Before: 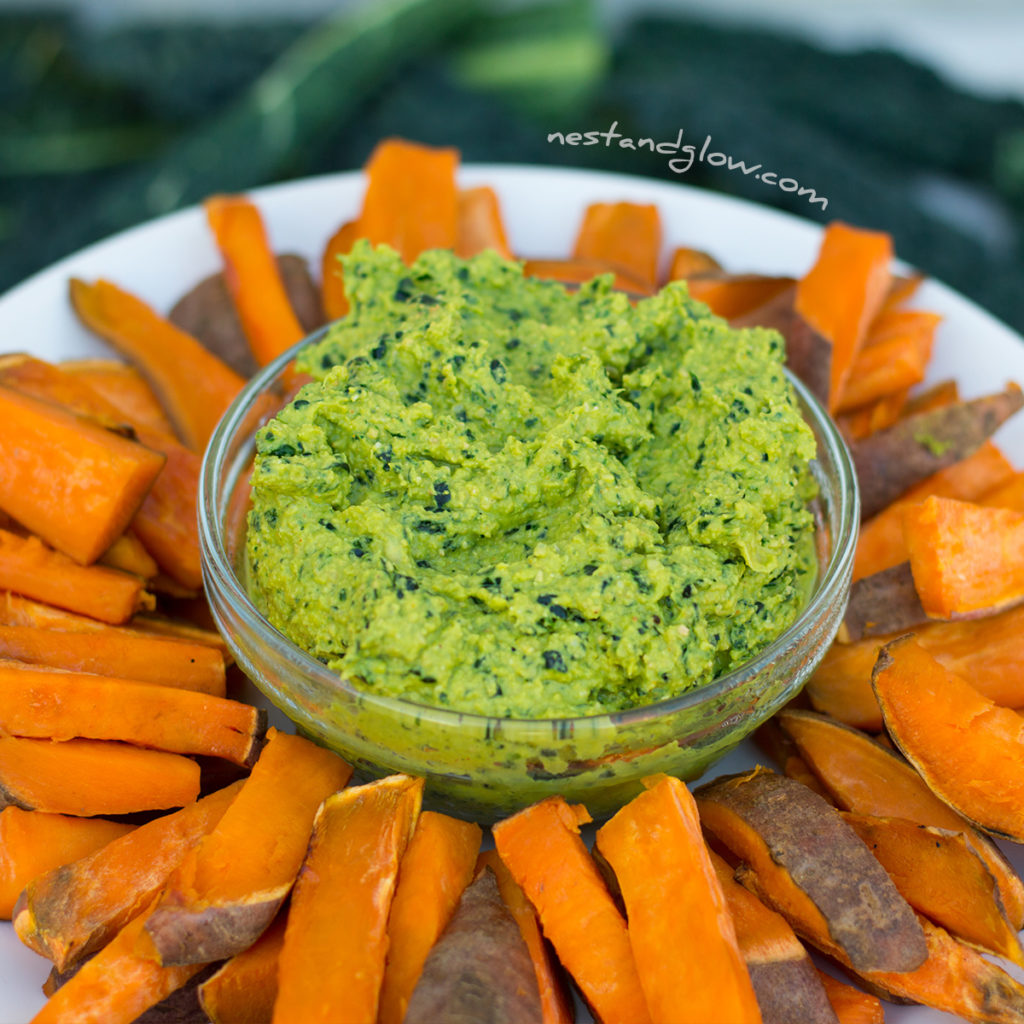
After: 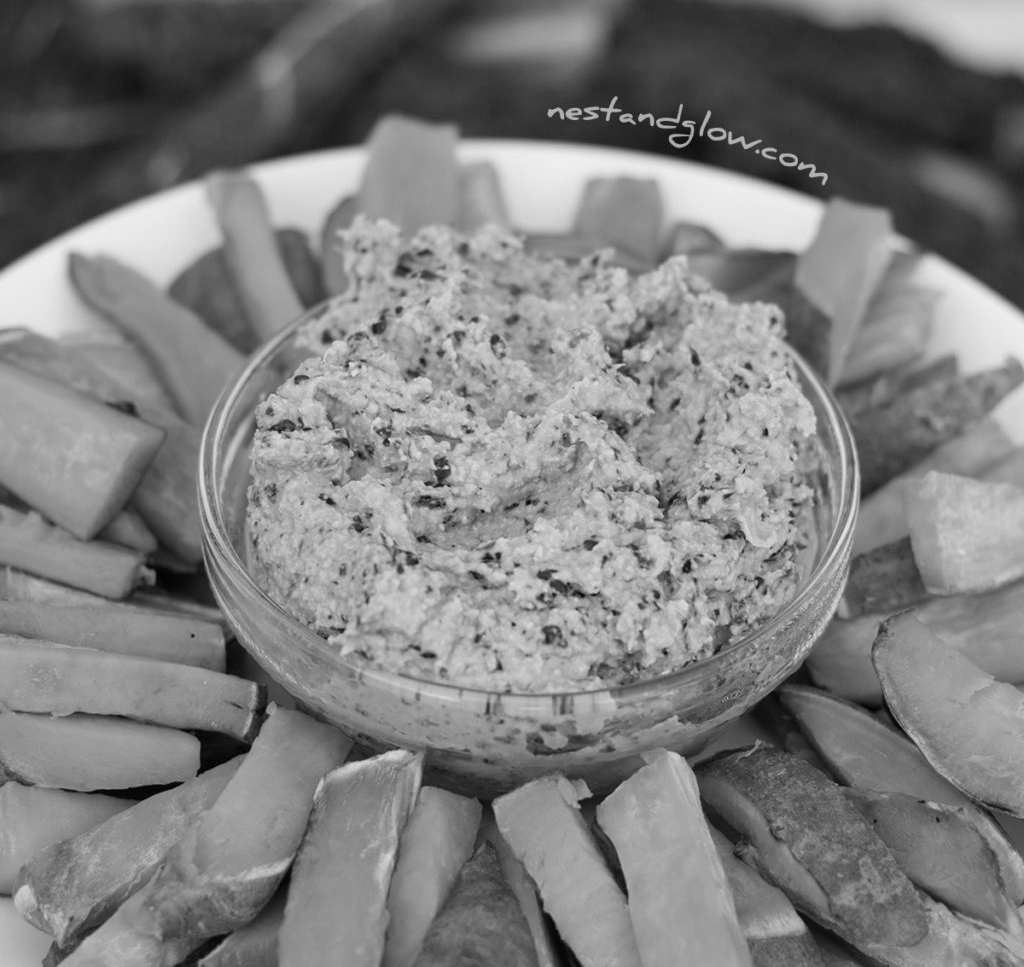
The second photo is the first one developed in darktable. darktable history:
crop and rotate: top 2.479%, bottom 3.018%
monochrome: on, module defaults
